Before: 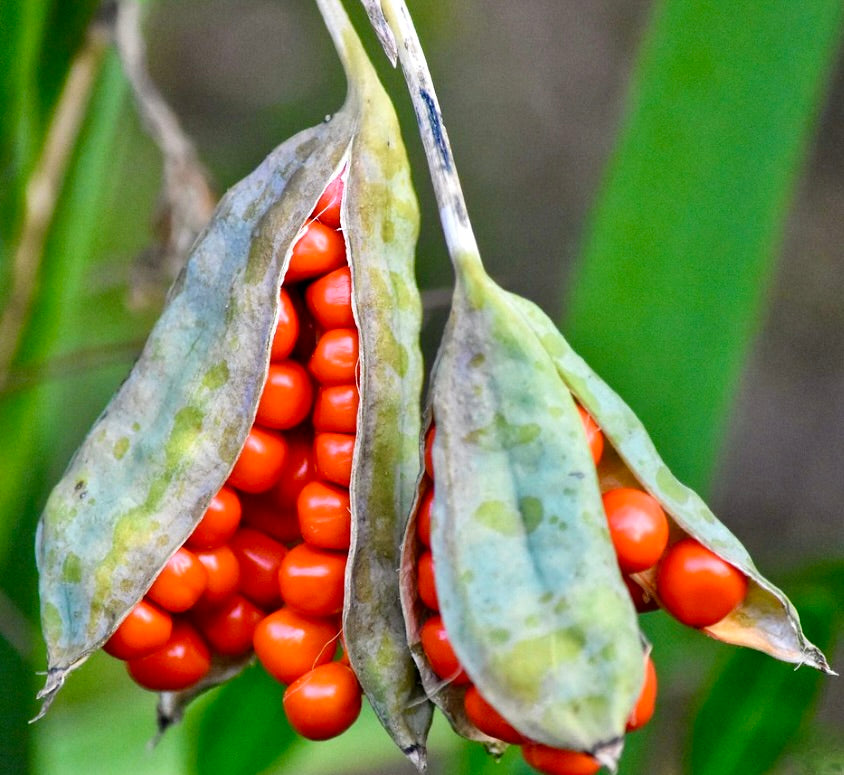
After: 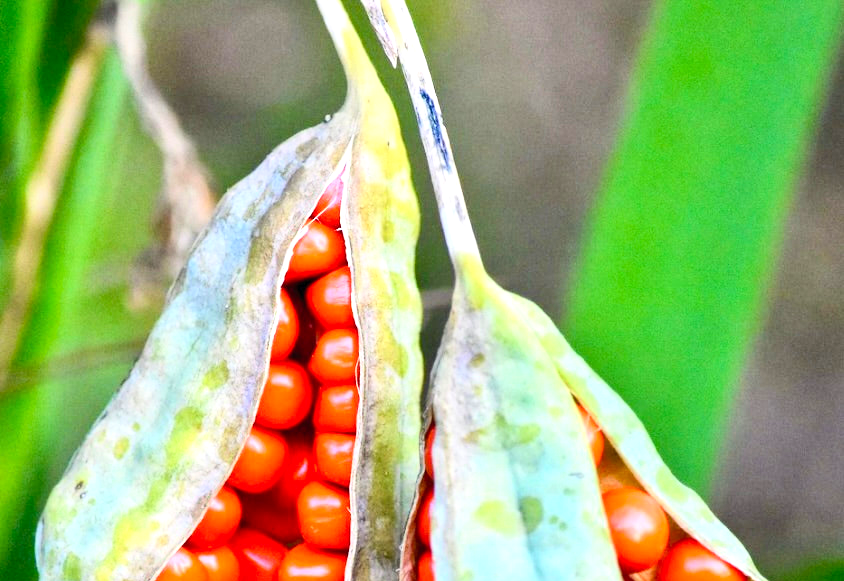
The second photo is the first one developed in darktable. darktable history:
crop: bottom 24.988%
contrast brightness saturation: contrast 0.204, brightness 0.15, saturation 0.137
exposure: exposure 0.6 EV, compensate highlight preservation false
